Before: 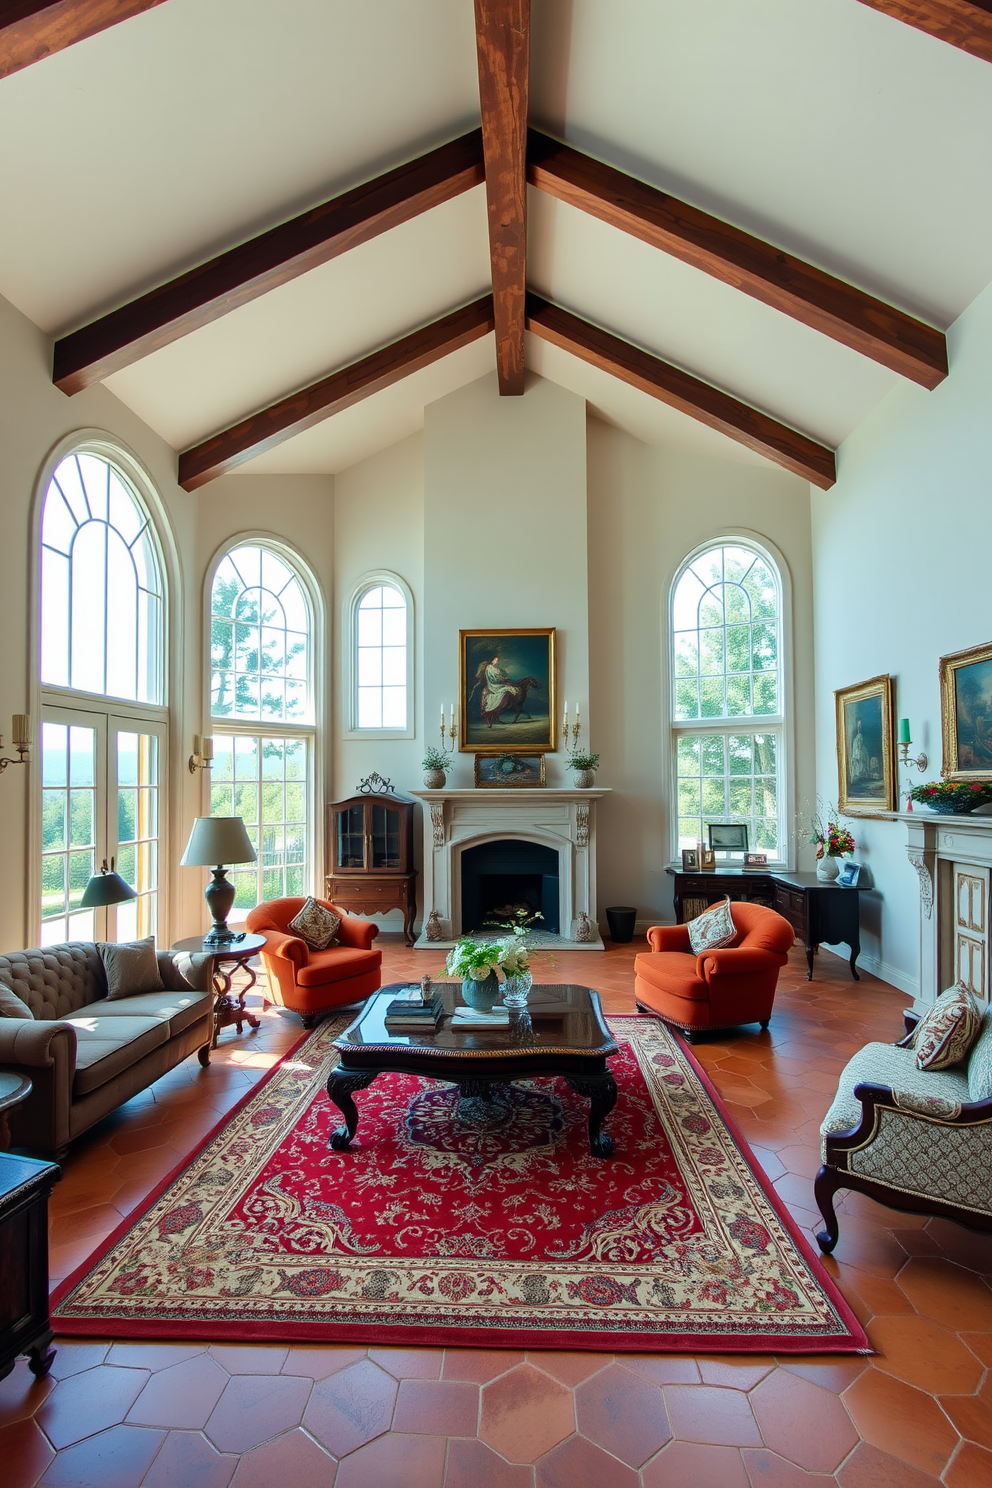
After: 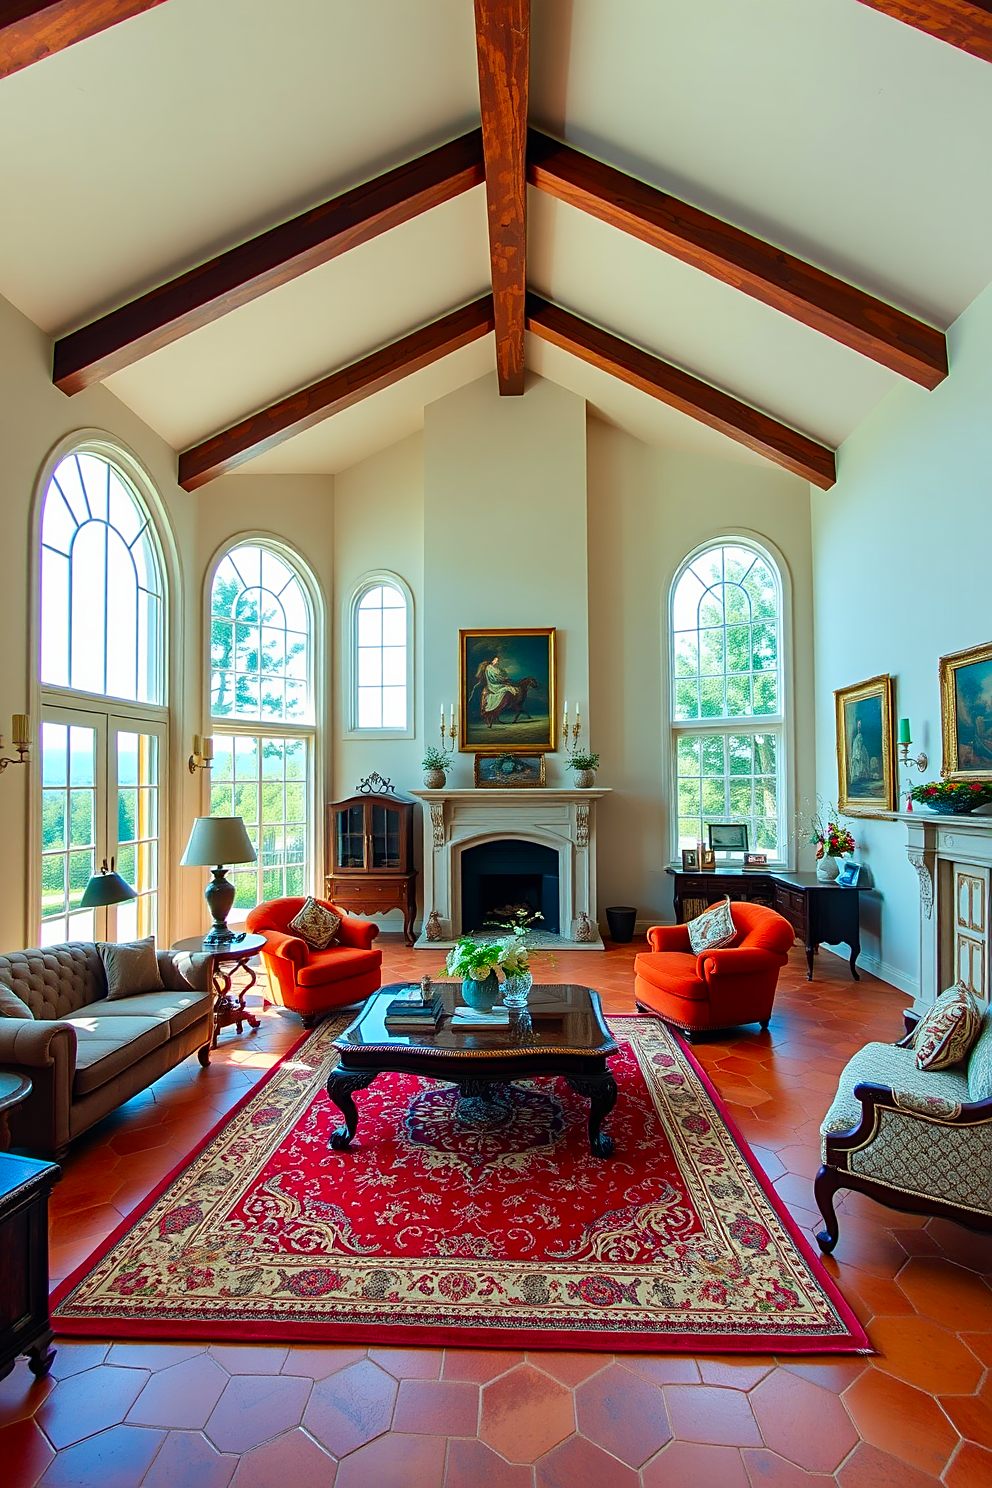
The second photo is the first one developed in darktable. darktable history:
sharpen: on, module defaults
contrast brightness saturation: saturation 0.5
